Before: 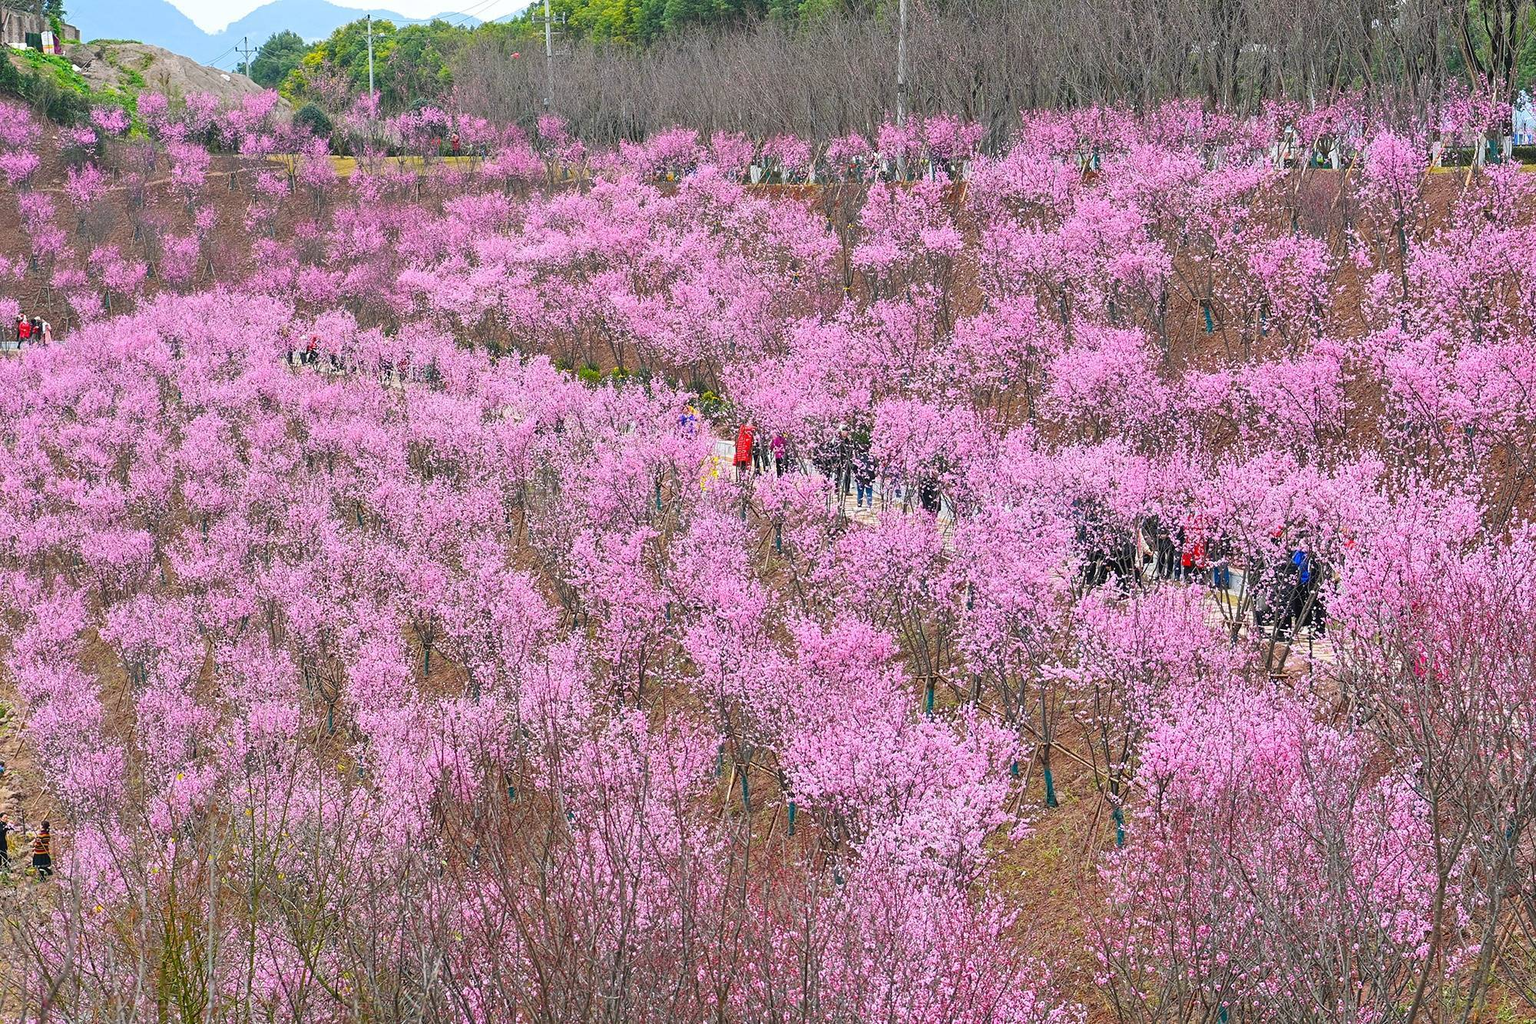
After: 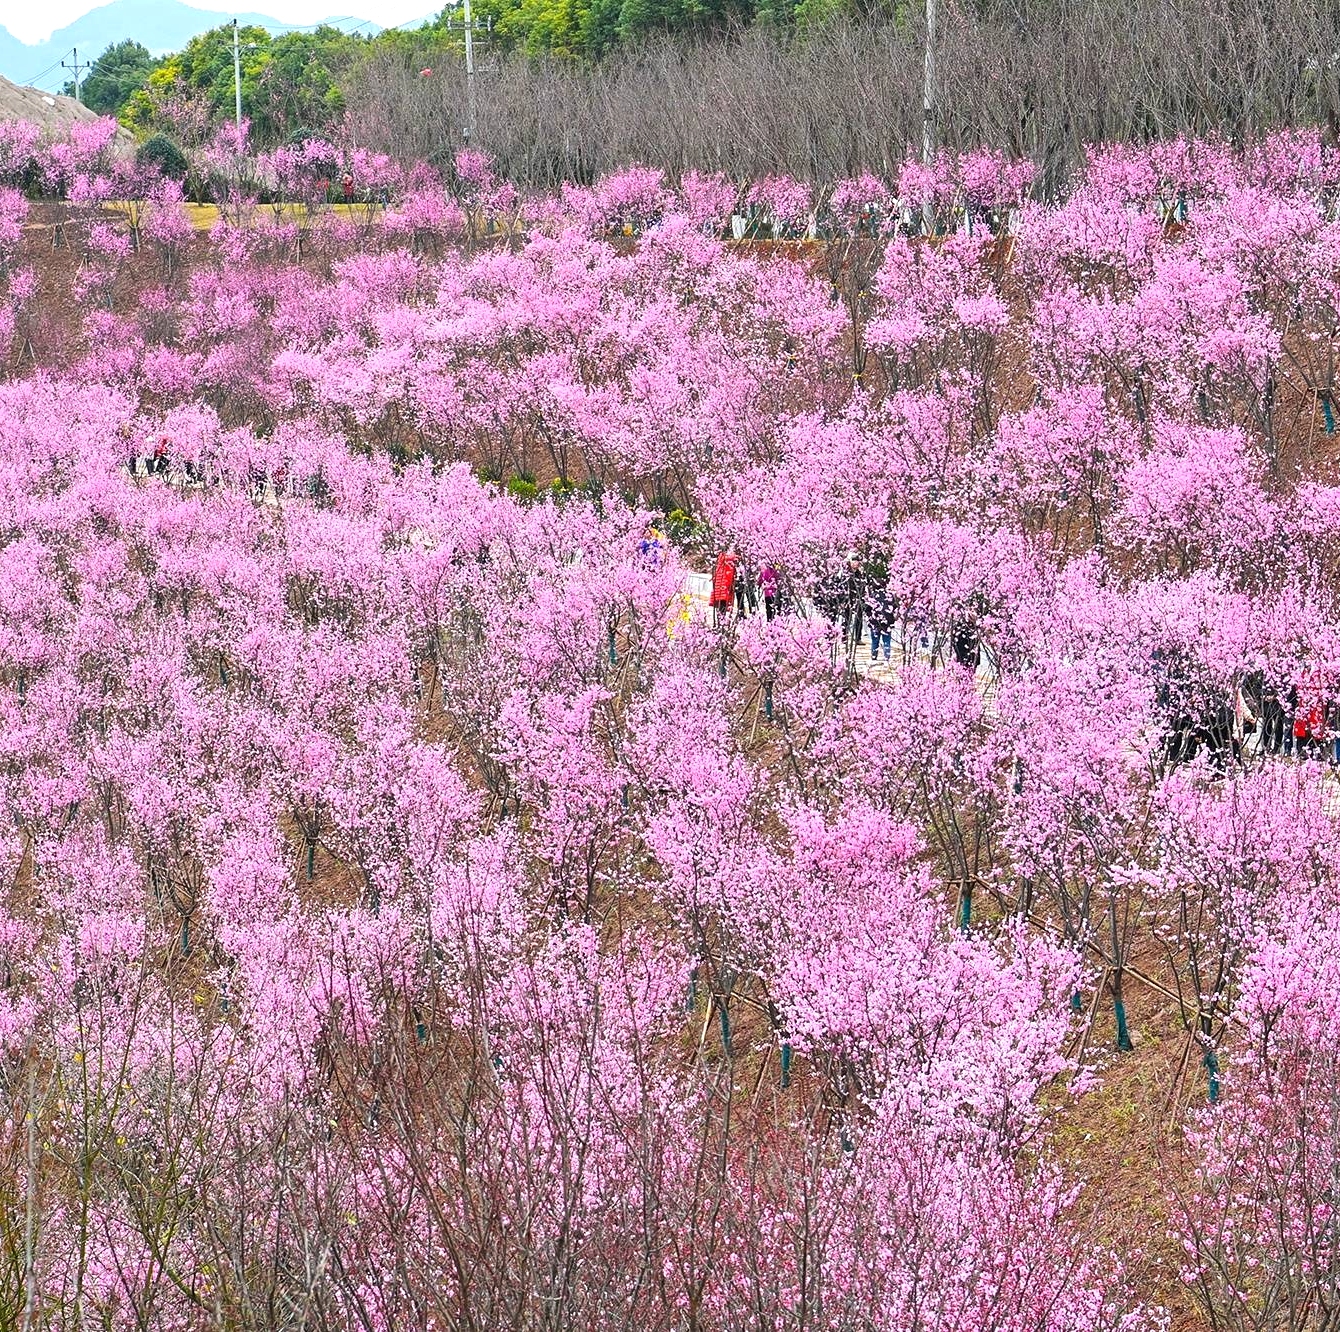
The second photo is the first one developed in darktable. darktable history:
crop and rotate: left 12.269%, right 20.719%
tone equalizer: -8 EV -0.438 EV, -7 EV -0.381 EV, -6 EV -0.305 EV, -5 EV -0.207 EV, -3 EV 0.196 EV, -2 EV 0.362 EV, -1 EV 0.393 EV, +0 EV 0.397 EV, edges refinement/feathering 500, mask exposure compensation -1.57 EV, preserve details no
